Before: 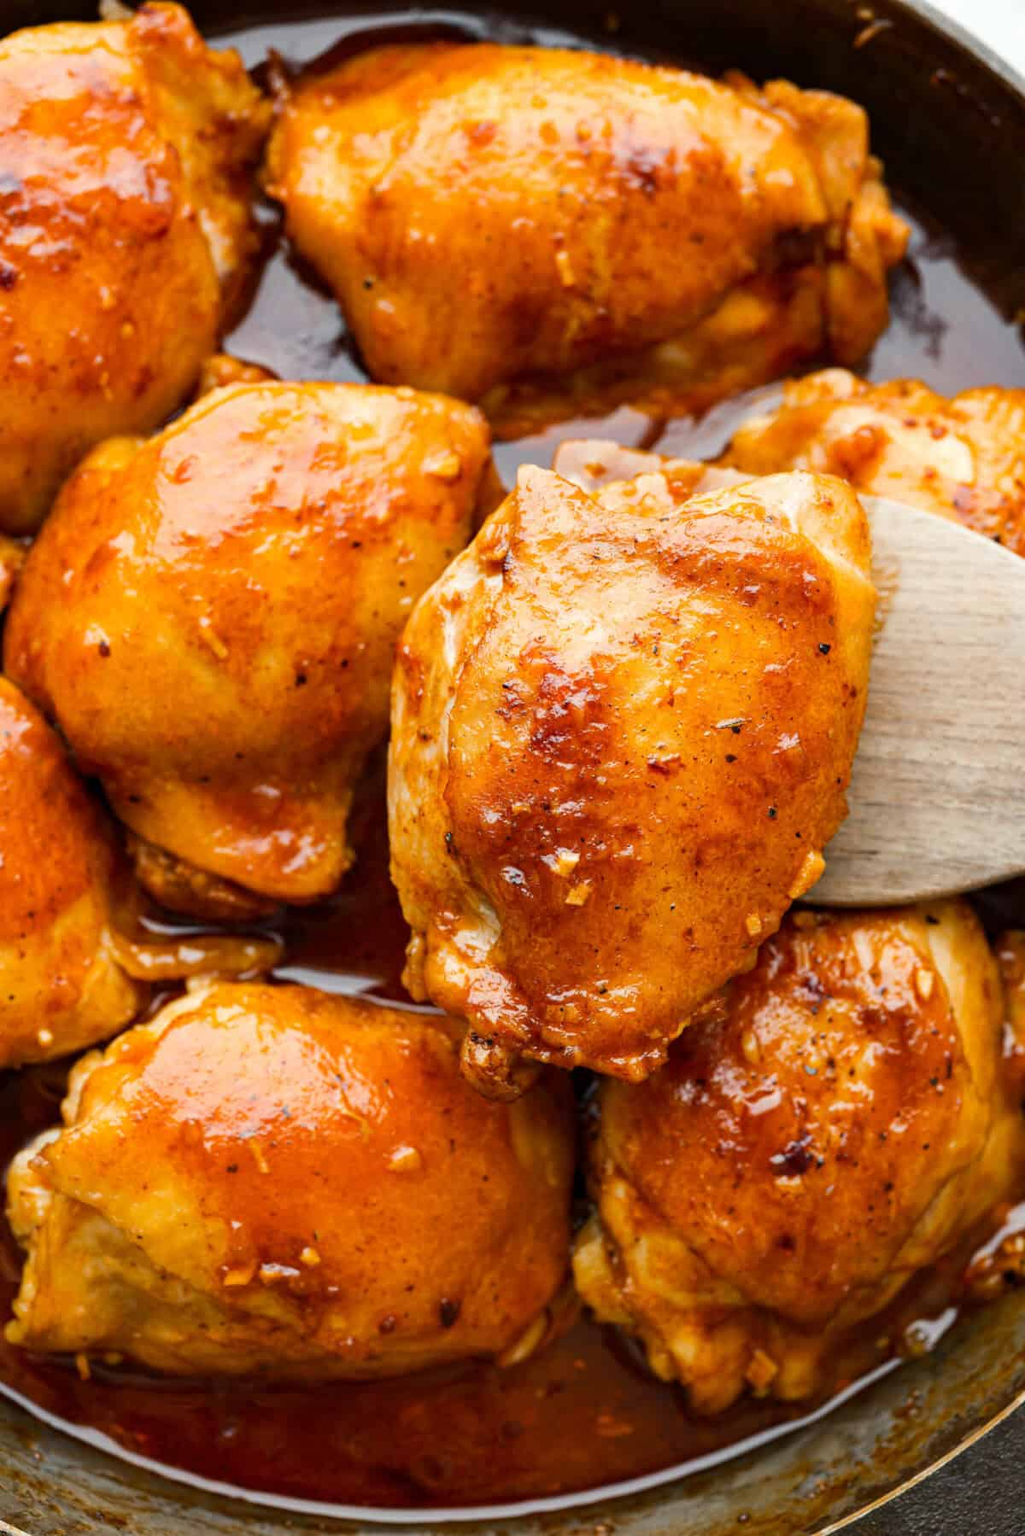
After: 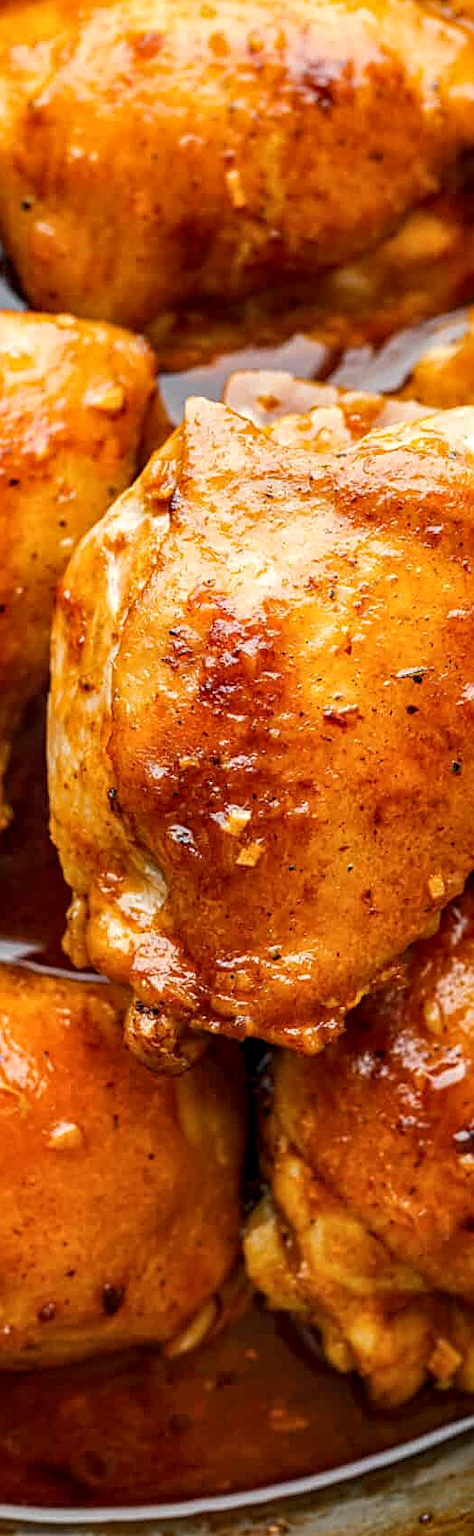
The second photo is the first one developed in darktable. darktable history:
local contrast: on, module defaults
crop: left 33.551%, top 5.948%, right 22.918%
sharpen: on, module defaults
